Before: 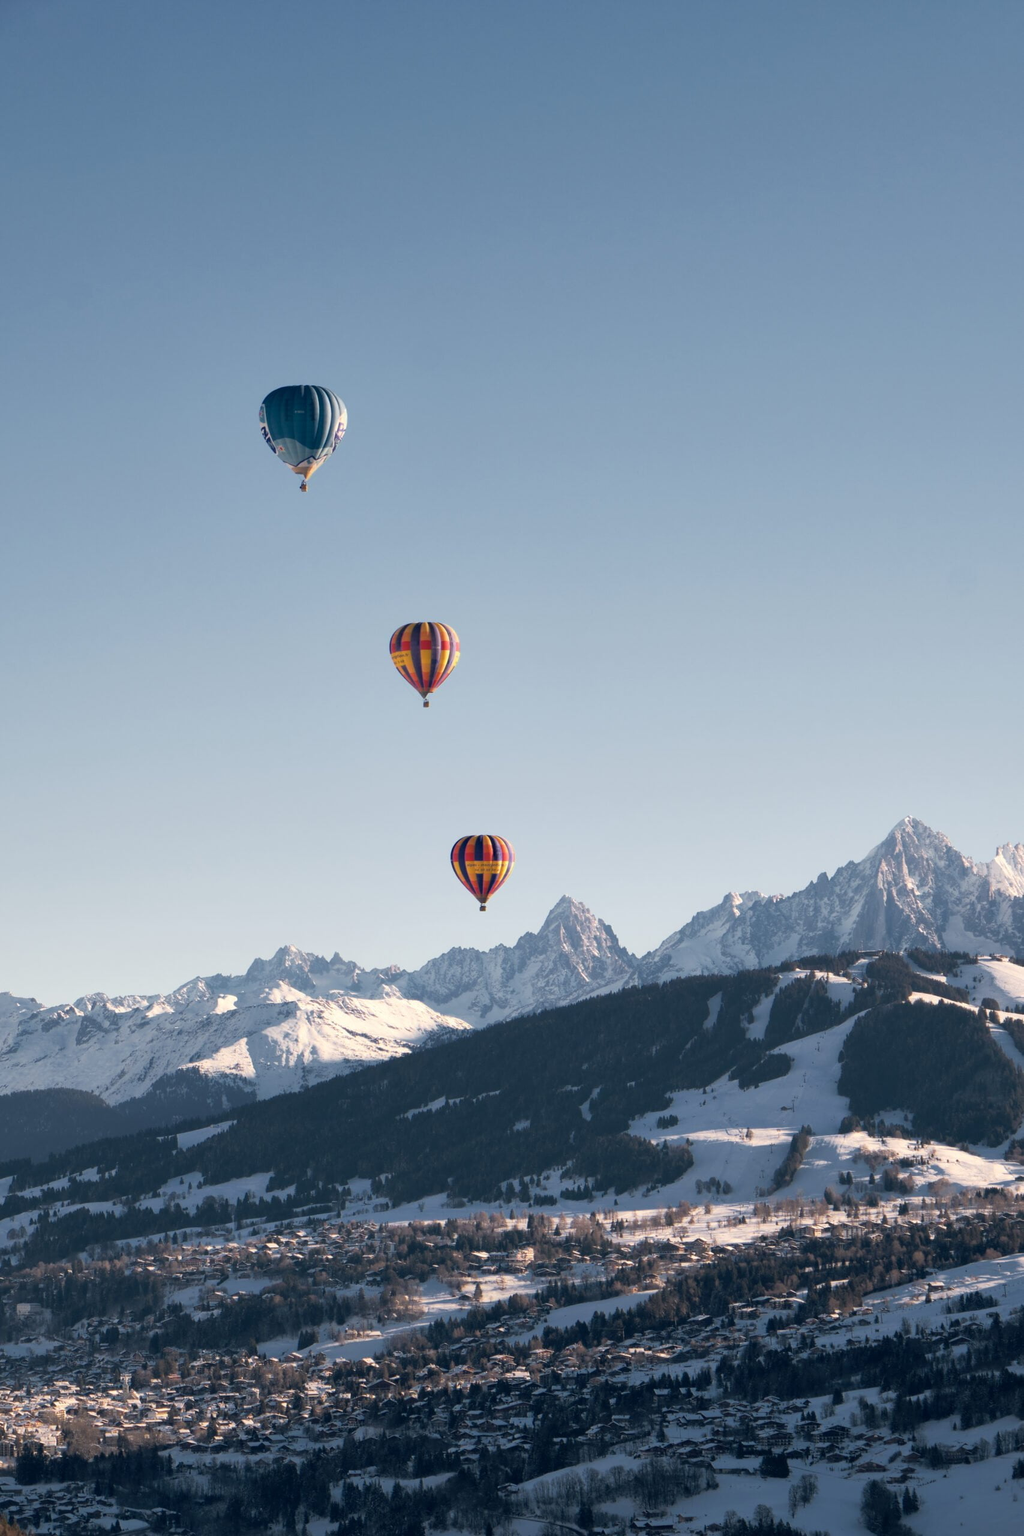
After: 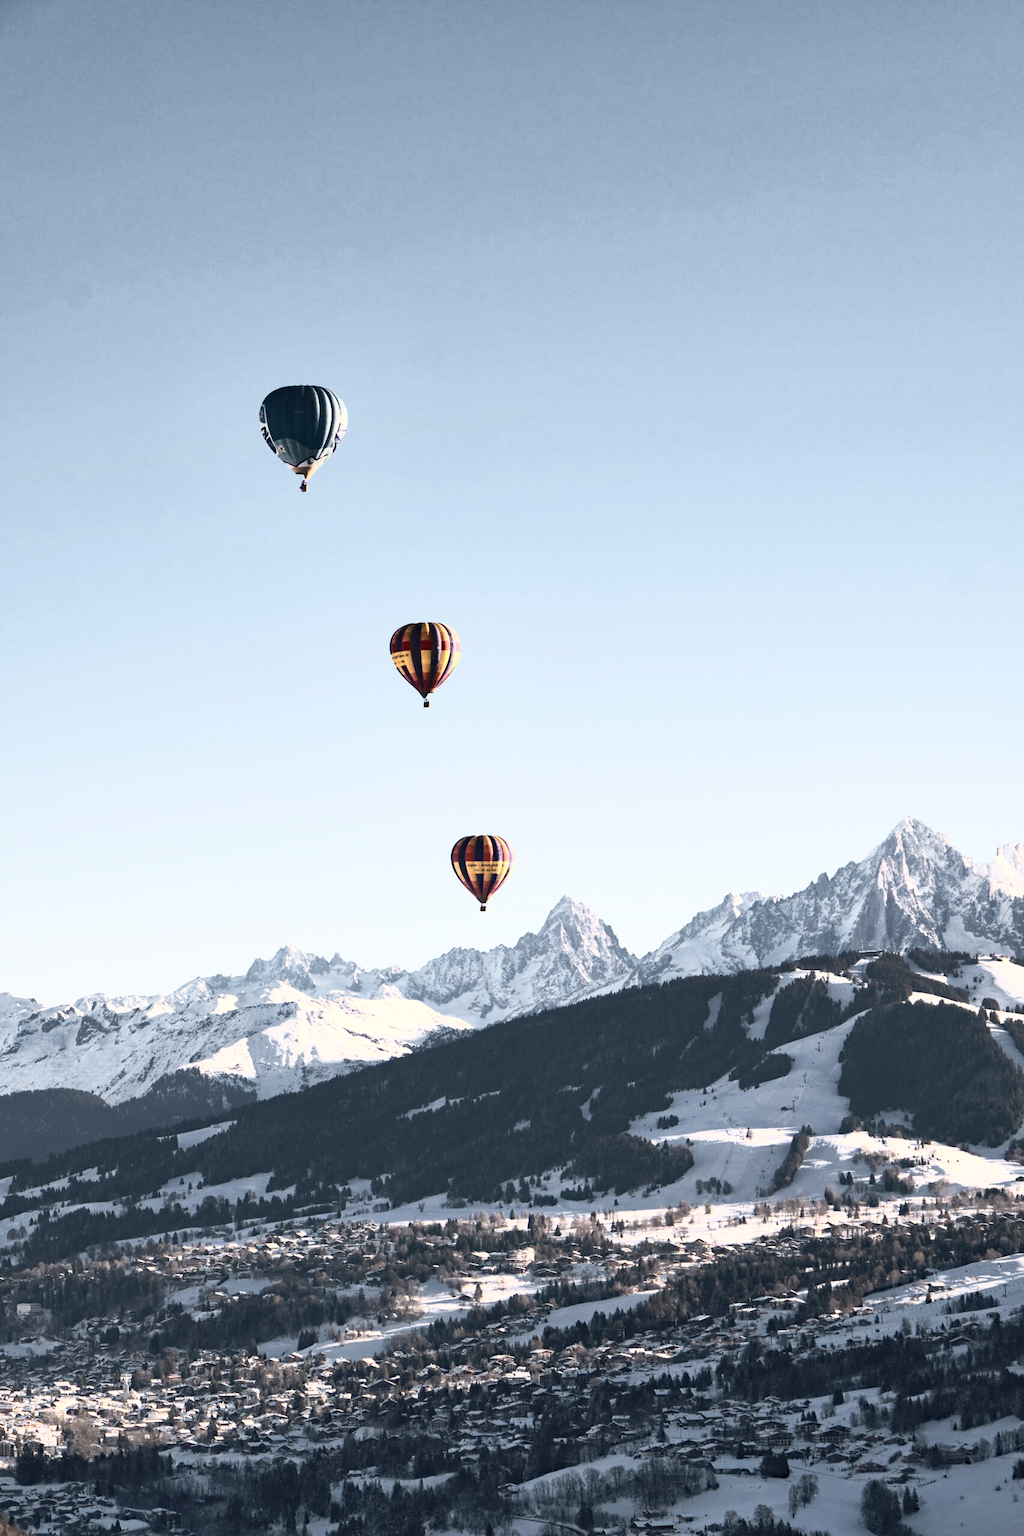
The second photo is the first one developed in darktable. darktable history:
contrast brightness saturation: contrast 0.57, brightness 0.57, saturation -0.34
rgb levels: preserve colors max RGB
shadows and highlights: radius 264.75, soften with gaussian
haze removal: compatibility mode true, adaptive false
